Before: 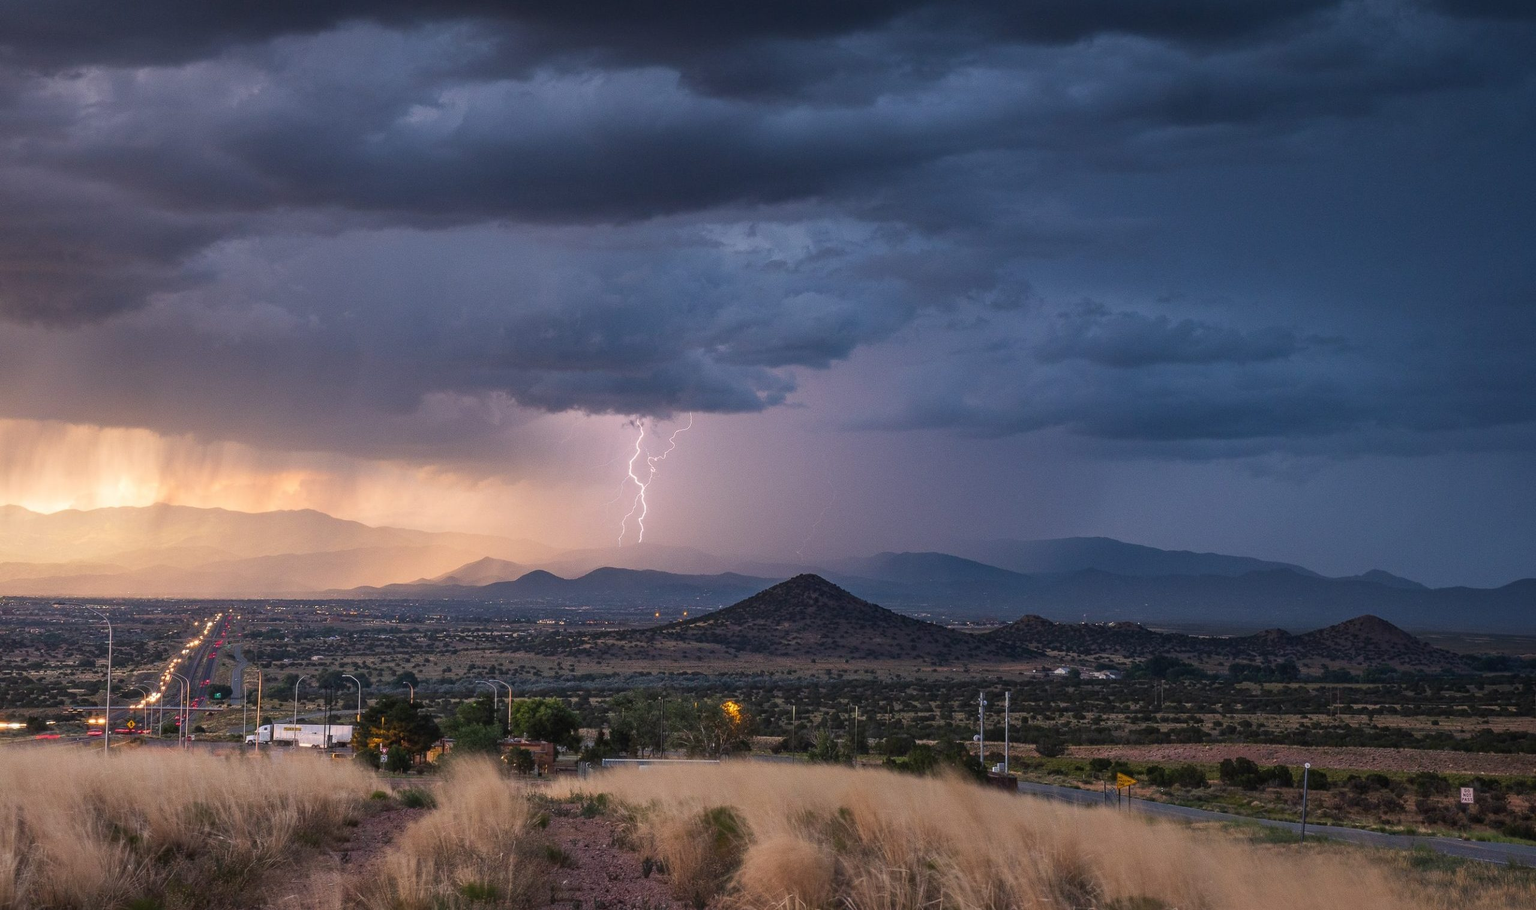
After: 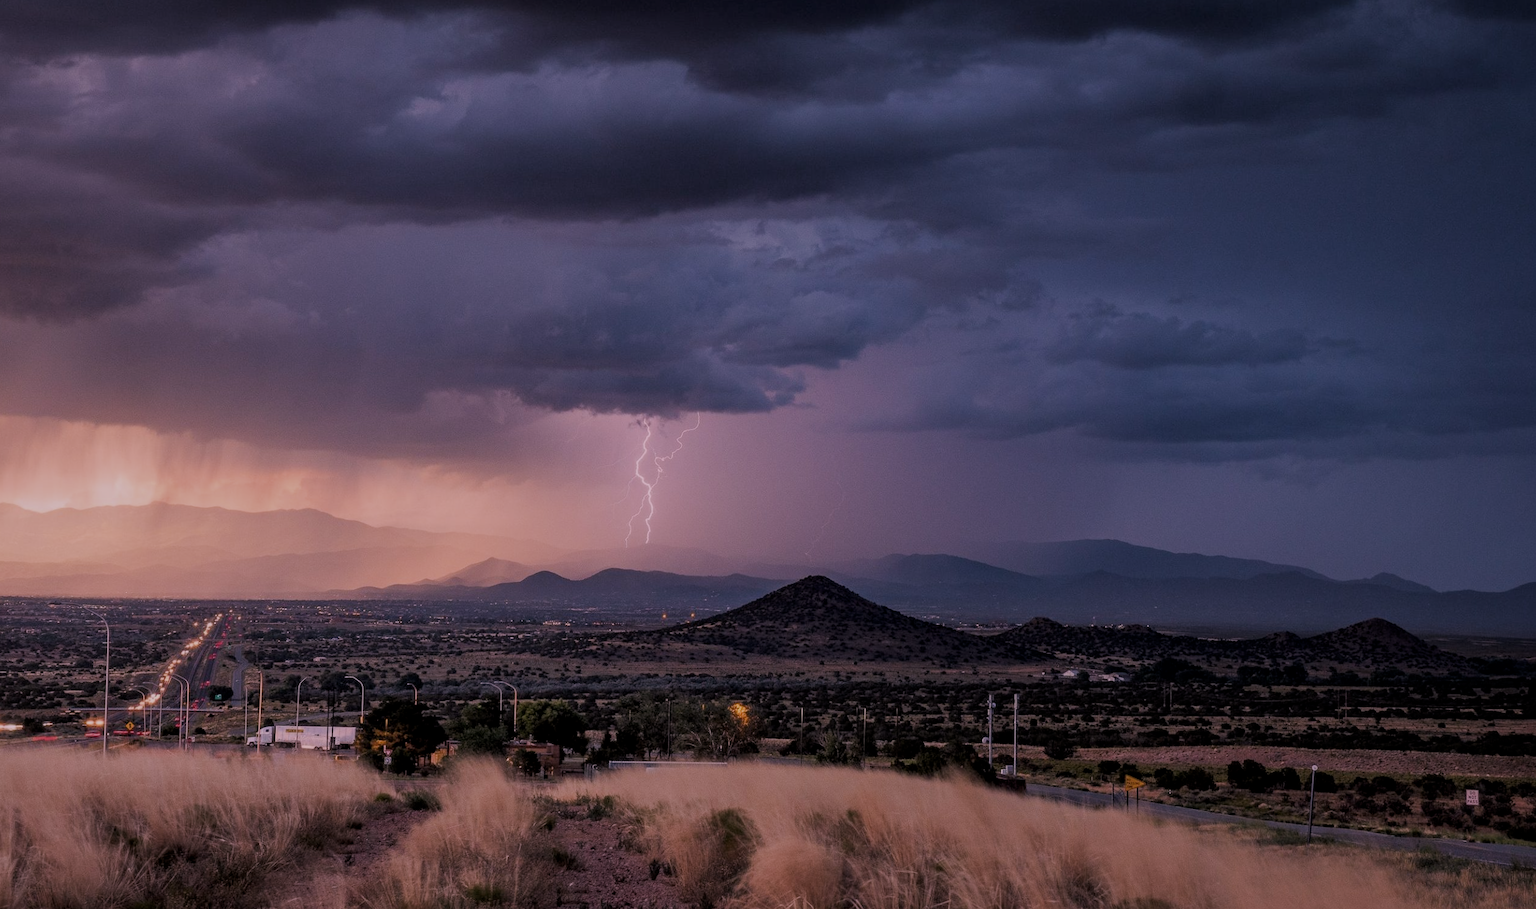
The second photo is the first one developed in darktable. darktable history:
local contrast: mode bilateral grid, contrast 100, coarseness 100, detail 108%, midtone range 0.2
white balance: red 1.188, blue 1.11
filmic rgb: black relative exposure -5 EV, hardness 2.88, contrast 1.2
tone curve: curves: ch0 [(0, 0) (0.91, 0.76) (0.997, 0.913)], color space Lab, linked channels, preserve colors none
exposure: exposure 0.15 EV, compensate highlight preservation false
levels: levels [0, 0.498, 0.996]
rotate and perspective: rotation 0.174°, lens shift (vertical) 0.013, lens shift (horizontal) 0.019, shear 0.001, automatic cropping original format, crop left 0.007, crop right 0.991, crop top 0.016, crop bottom 0.997
